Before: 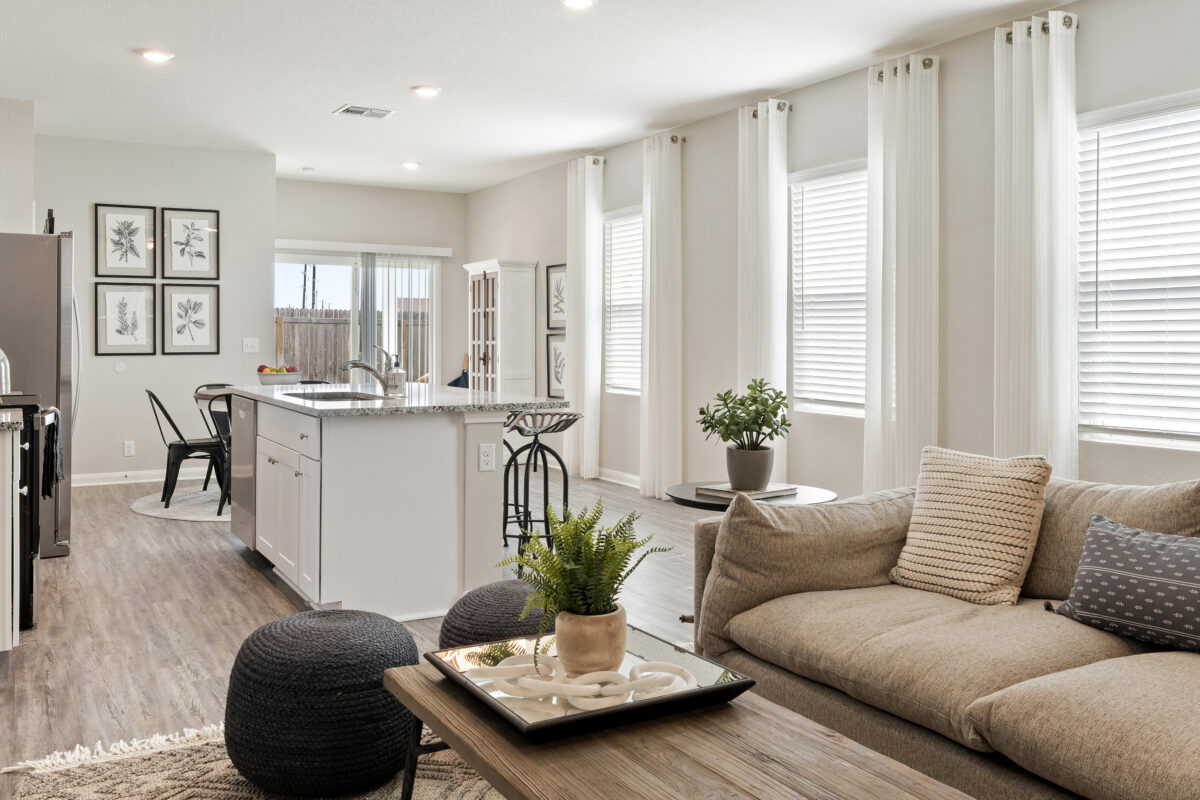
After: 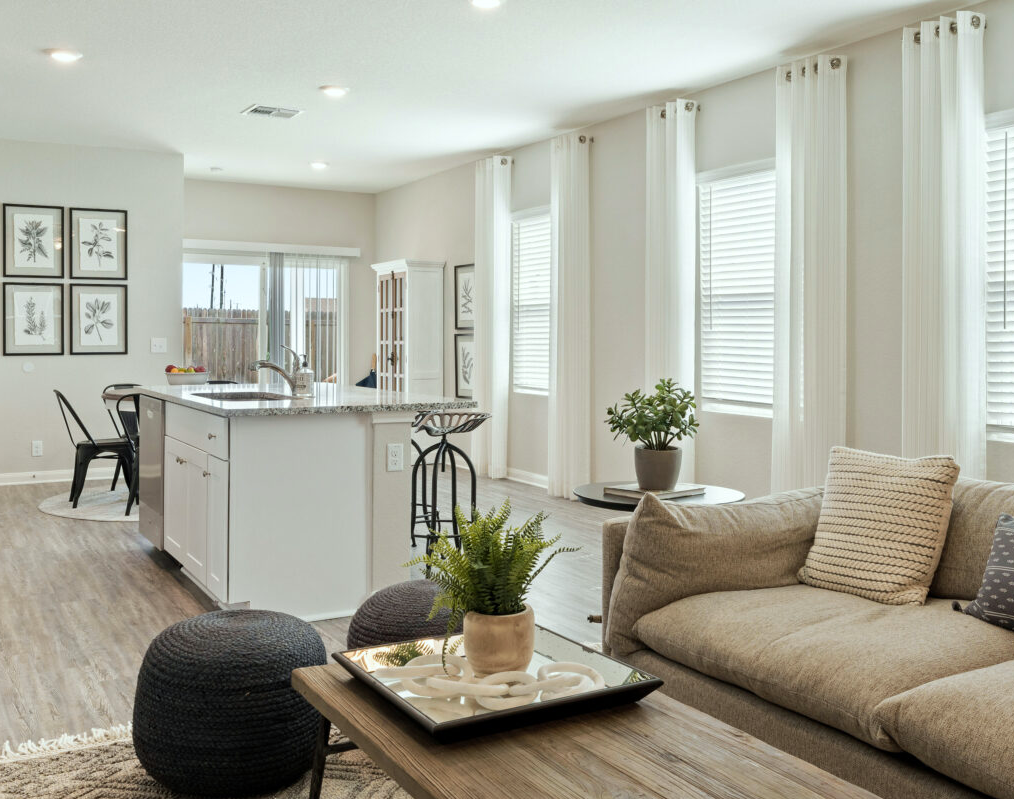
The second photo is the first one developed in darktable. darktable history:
crop: left 7.678%, right 7.798%
velvia: strength 10.45%
color calibration: illuminant Planckian (black body), x 0.352, y 0.351, temperature 4813.75 K
